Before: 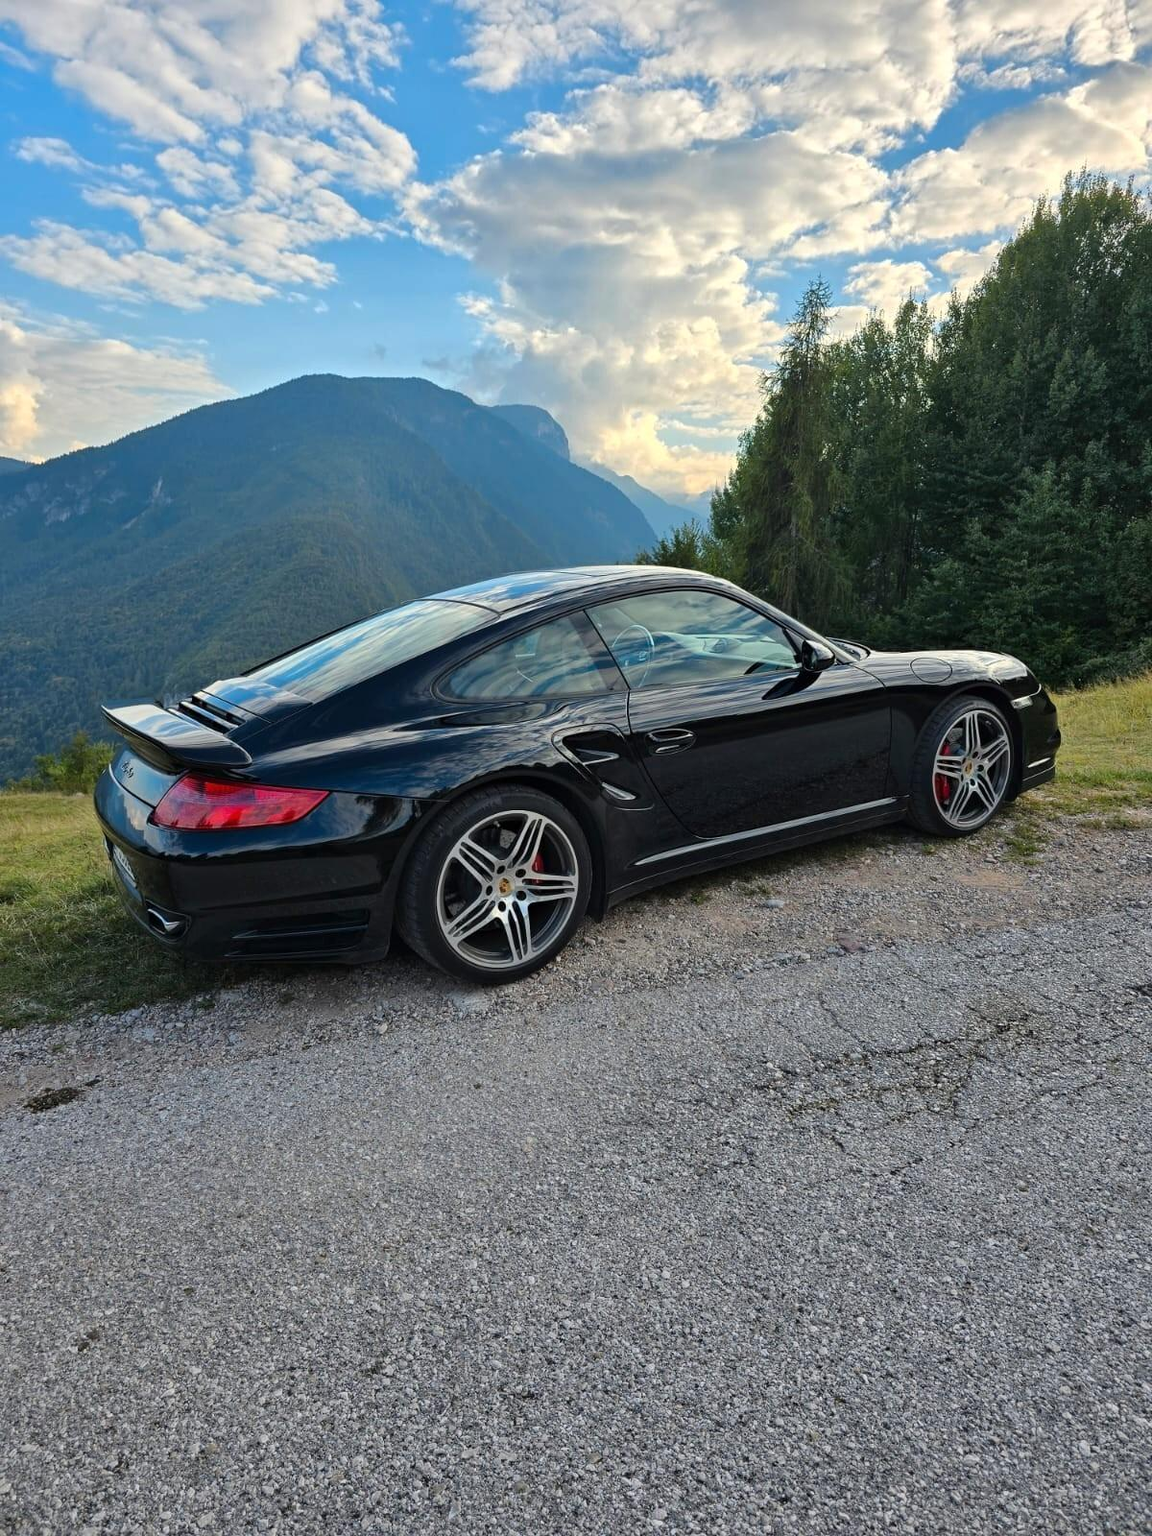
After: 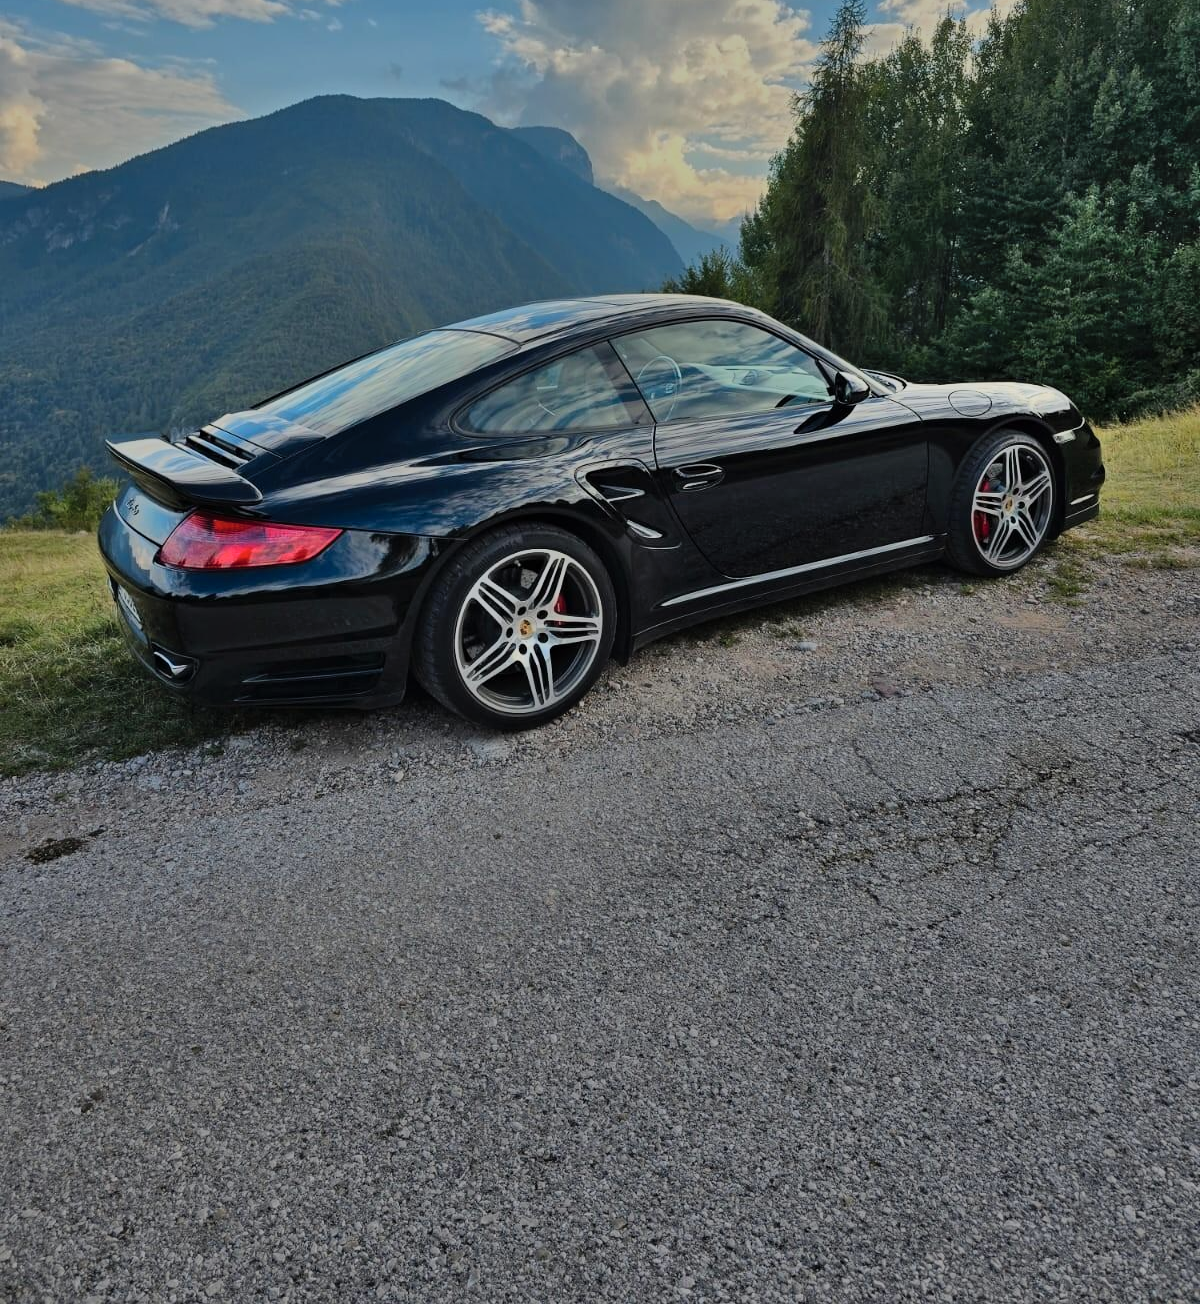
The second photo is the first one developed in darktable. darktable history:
exposure: exposure -0.945 EV, compensate highlight preservation false
shadows and highlights: shadows 60.8, highlights -60.16, soften with gaussian
crop and rotate: top 18.461%
tone equalizer: edges refinement/feathering 500, mask exposure compensation -1.57 EV, preserve details no
